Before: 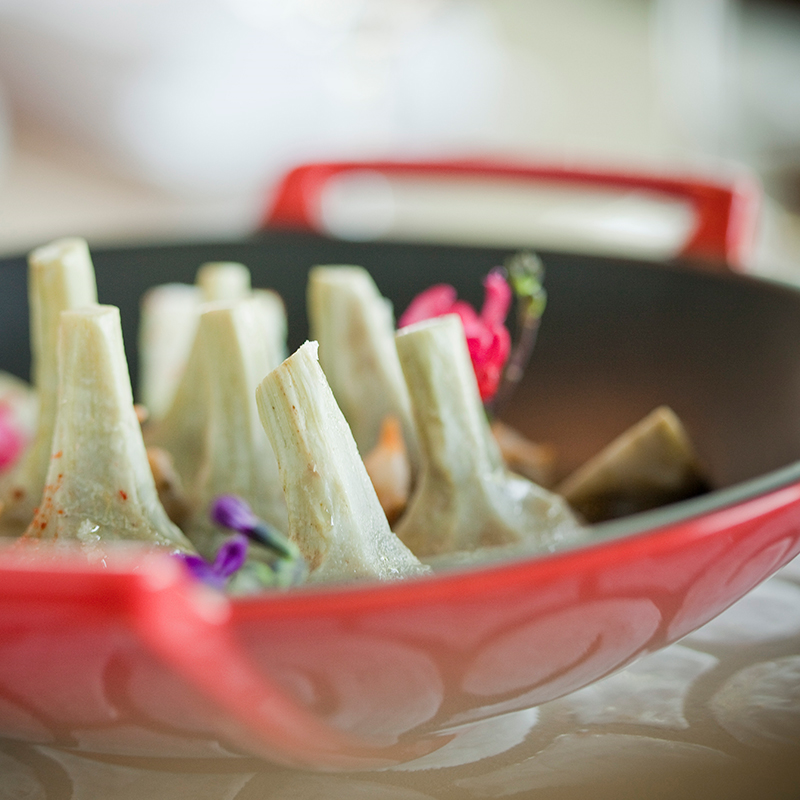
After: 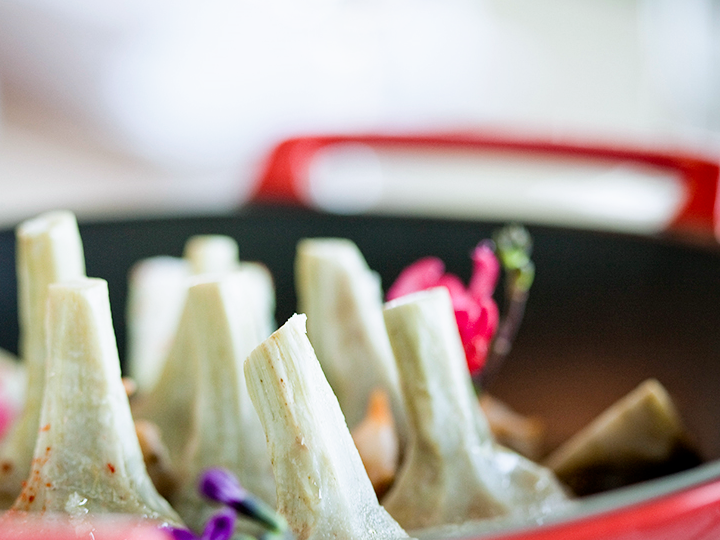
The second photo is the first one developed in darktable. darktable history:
filmic rgb: black relative exposure -8.7 EV, white relative exposure 2.7 EV, threshold 3 EV, target black luminance 0%, hardness 6.25, latitude 75%, contrast 1.325, highlights saturation mix -5%, preserve chrominance no, color science v5 (2021), iterations of high-quality reconstruction 0, enable highlight reconstruction true
color calibration: illuminant as shot in camera, x 0.358, y 0.373, temperature 4628.91 K
crop: left 1.509%, top 3.452%, right 7.696%, bottom 28.452%
